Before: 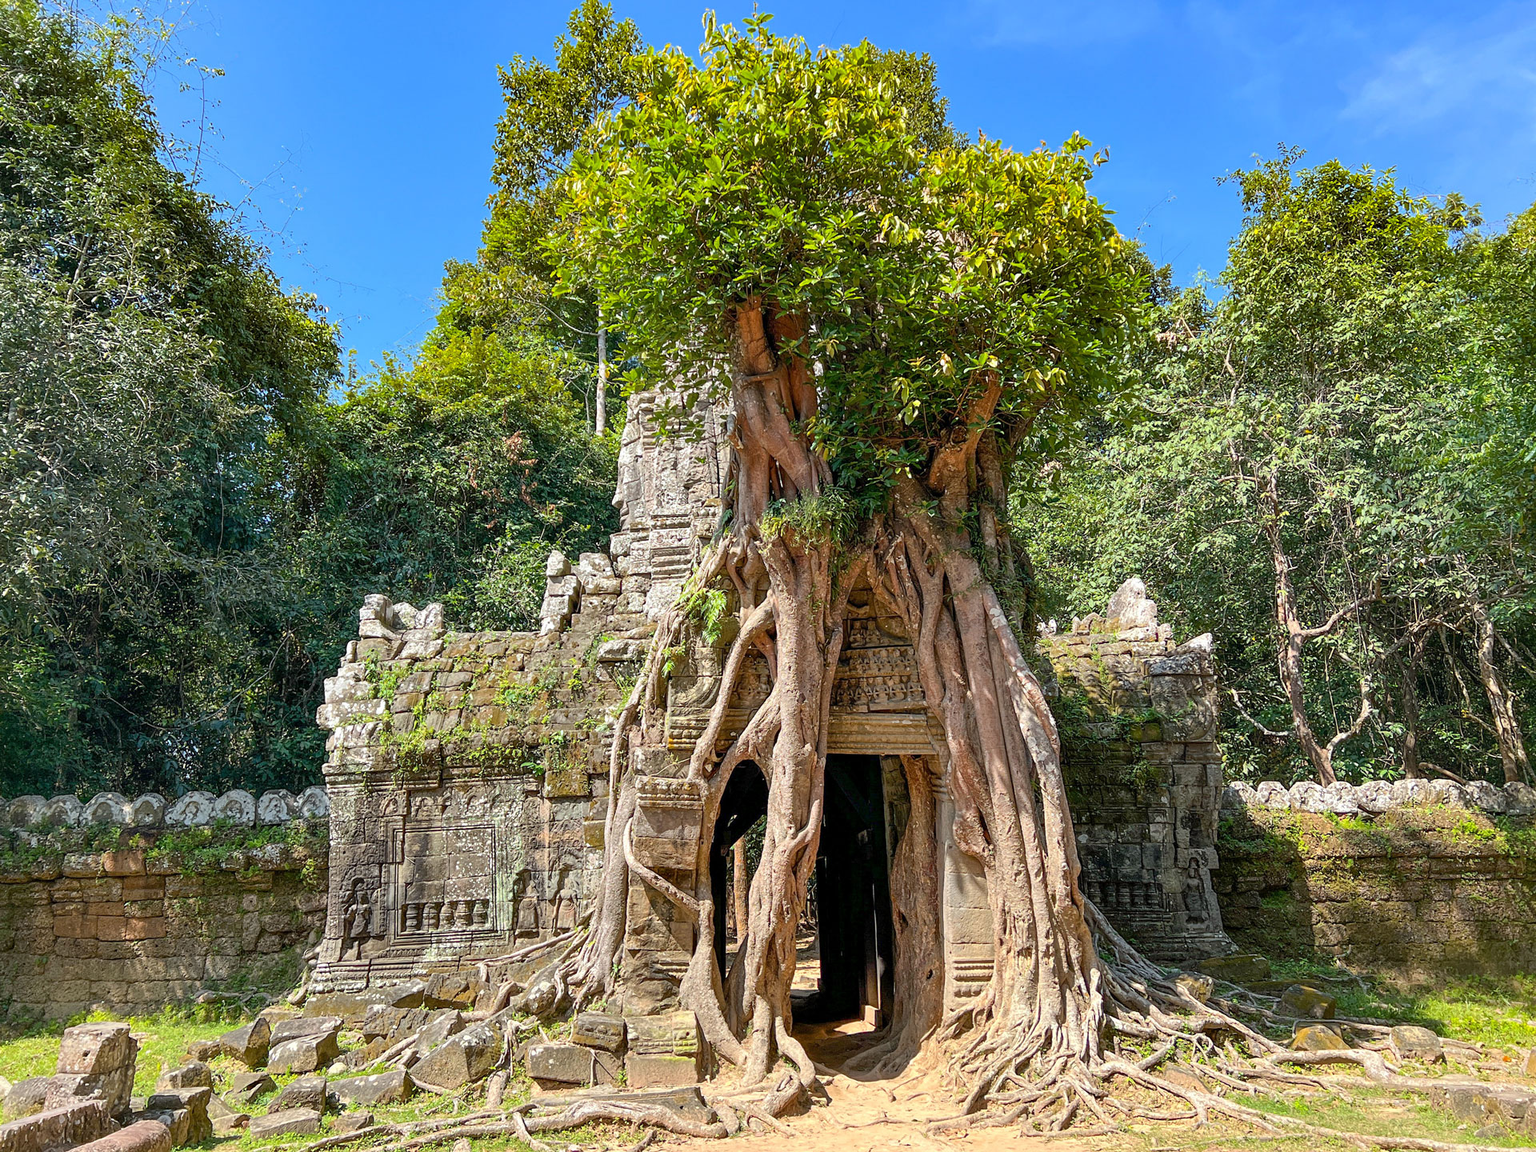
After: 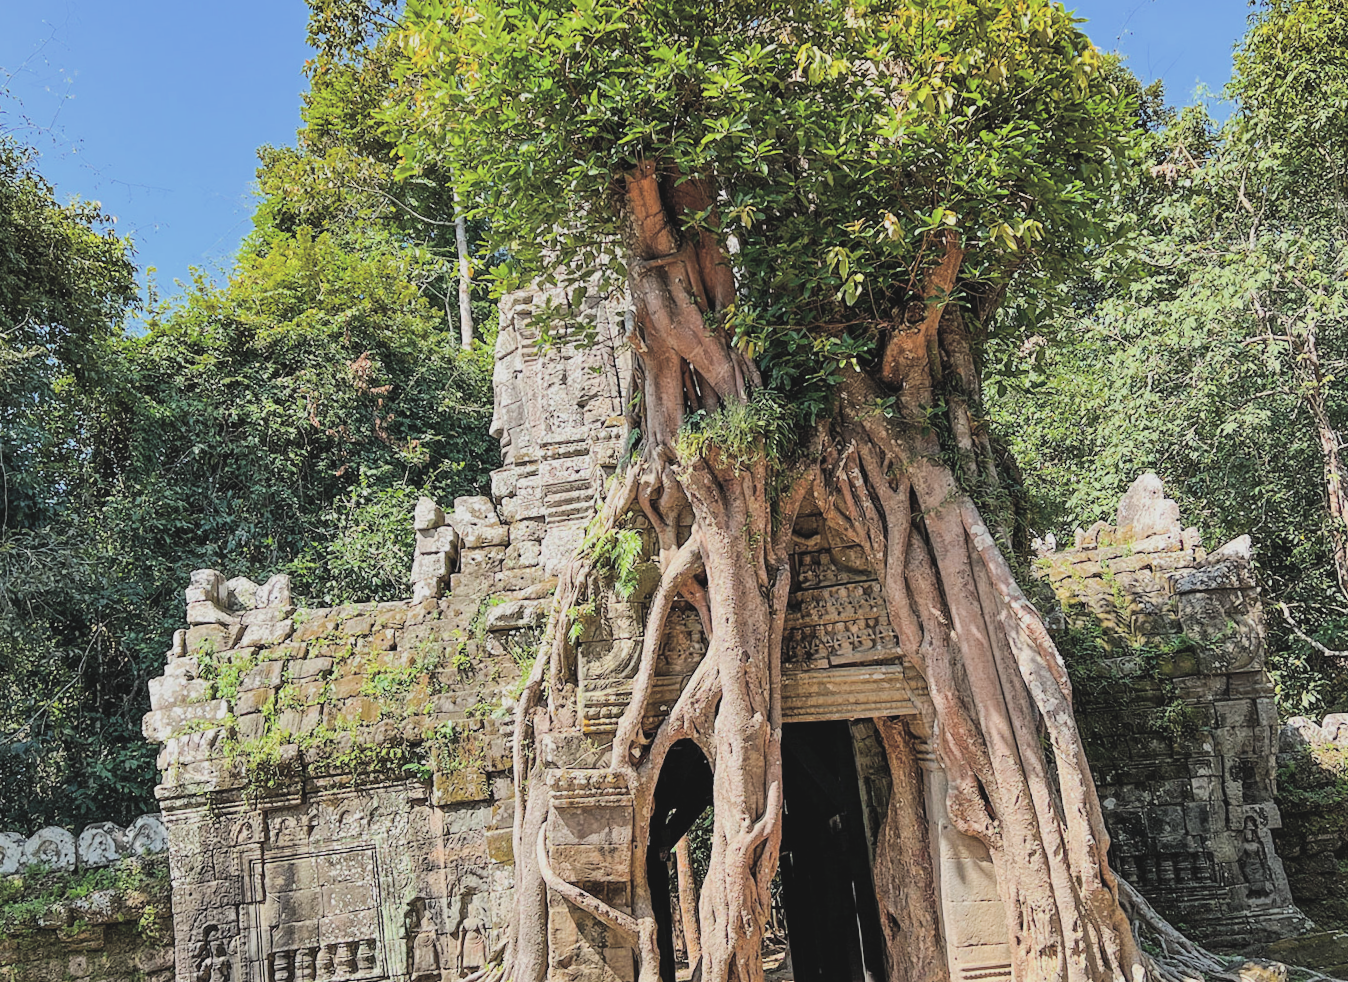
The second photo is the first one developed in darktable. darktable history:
tone equalizer: -8 EV -0.417 EV, -7 EV -0.389 EV, -6 EV -0.333 EV, -5 EV -0.222 EV, -3 EV 0.222 EV, -2 EV 0.333 EV, -1 EV 0.389 EV, +0 EV 0.417 EV, edges refinement/feathering 500, mask exposure compensation -1.57 EV, preserve details no
filmic rgb: black relative exposure -4.14 EV, white relative exposure 5.1 EV, hardness 2.11, contrast 1.165
exposure: black level correction -0.041, exposure 0.064 EV, compensate highlight preservation false
white balance: emerald 1
rotate and perspective: rotation -4.57°, crop left 0.054, crop right 0.944, crop top 0.087, crop bottom 0.914
crop and rotate: left 11.831%, top 11.346%, right 13.429%, bottom 13.899%
